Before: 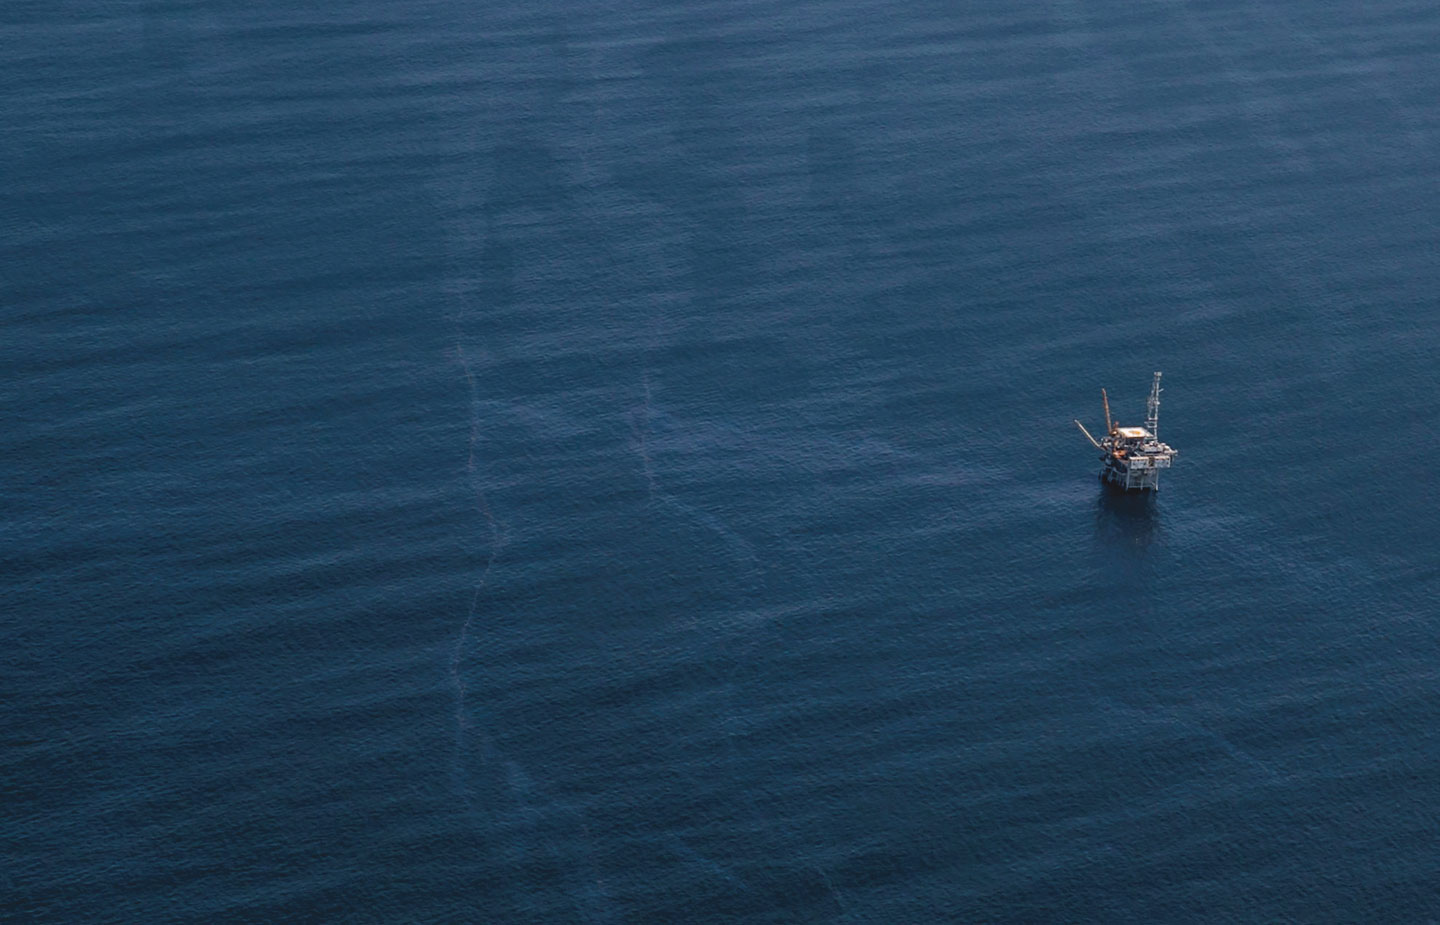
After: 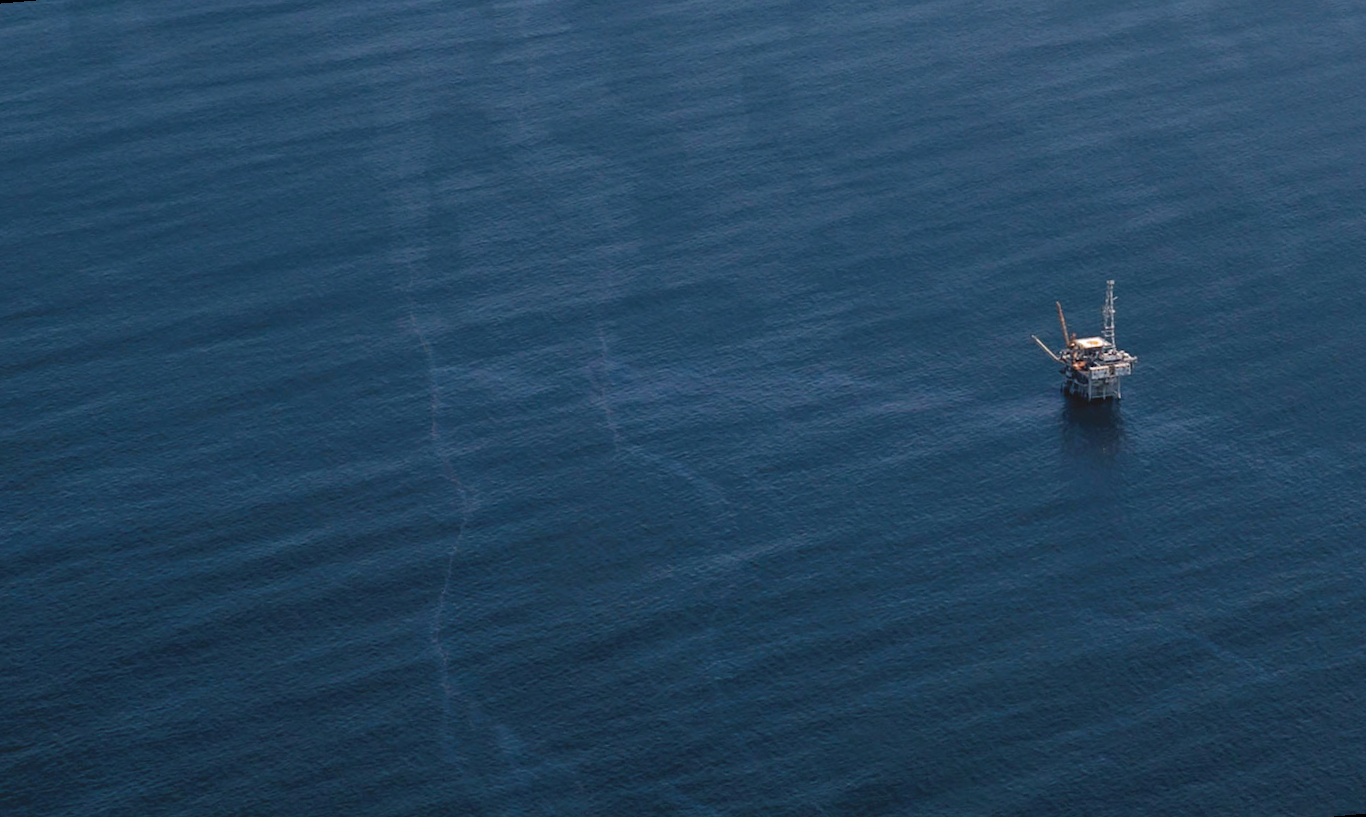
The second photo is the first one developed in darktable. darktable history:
exposure: exposure 0.128 EV, compensate highlight preservation false
rotate and perspective: rotation -5°, crop left 0.05, crop right 0.952, crop top 0.11, crop bottom 0.89
white balance: red 1, blue 1
